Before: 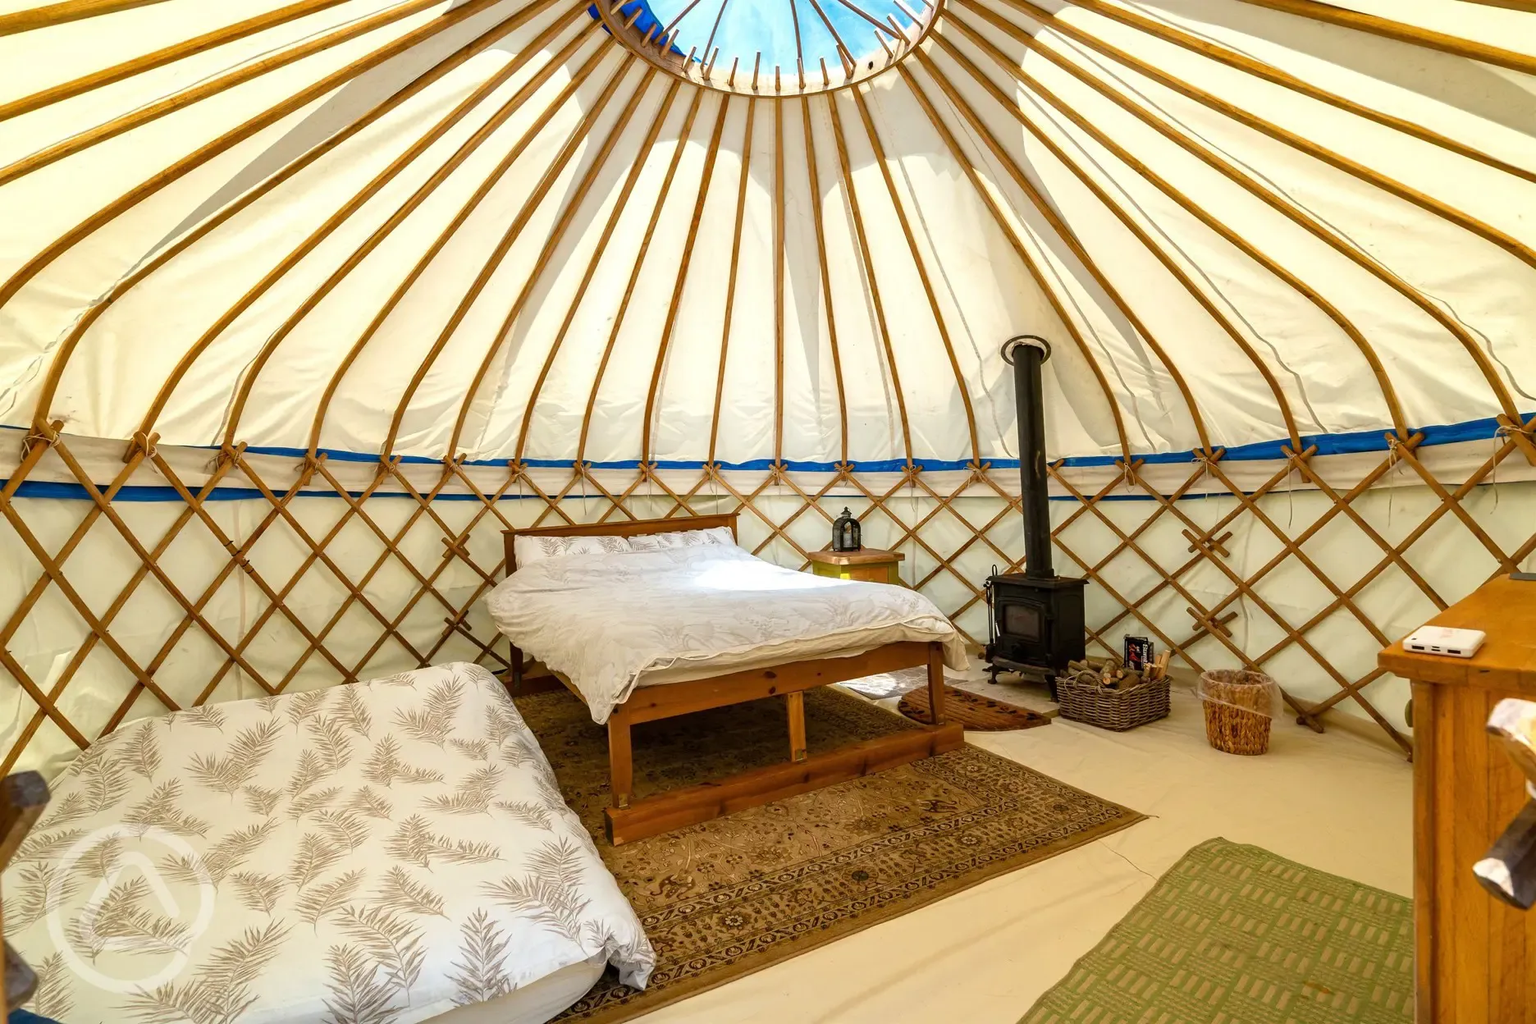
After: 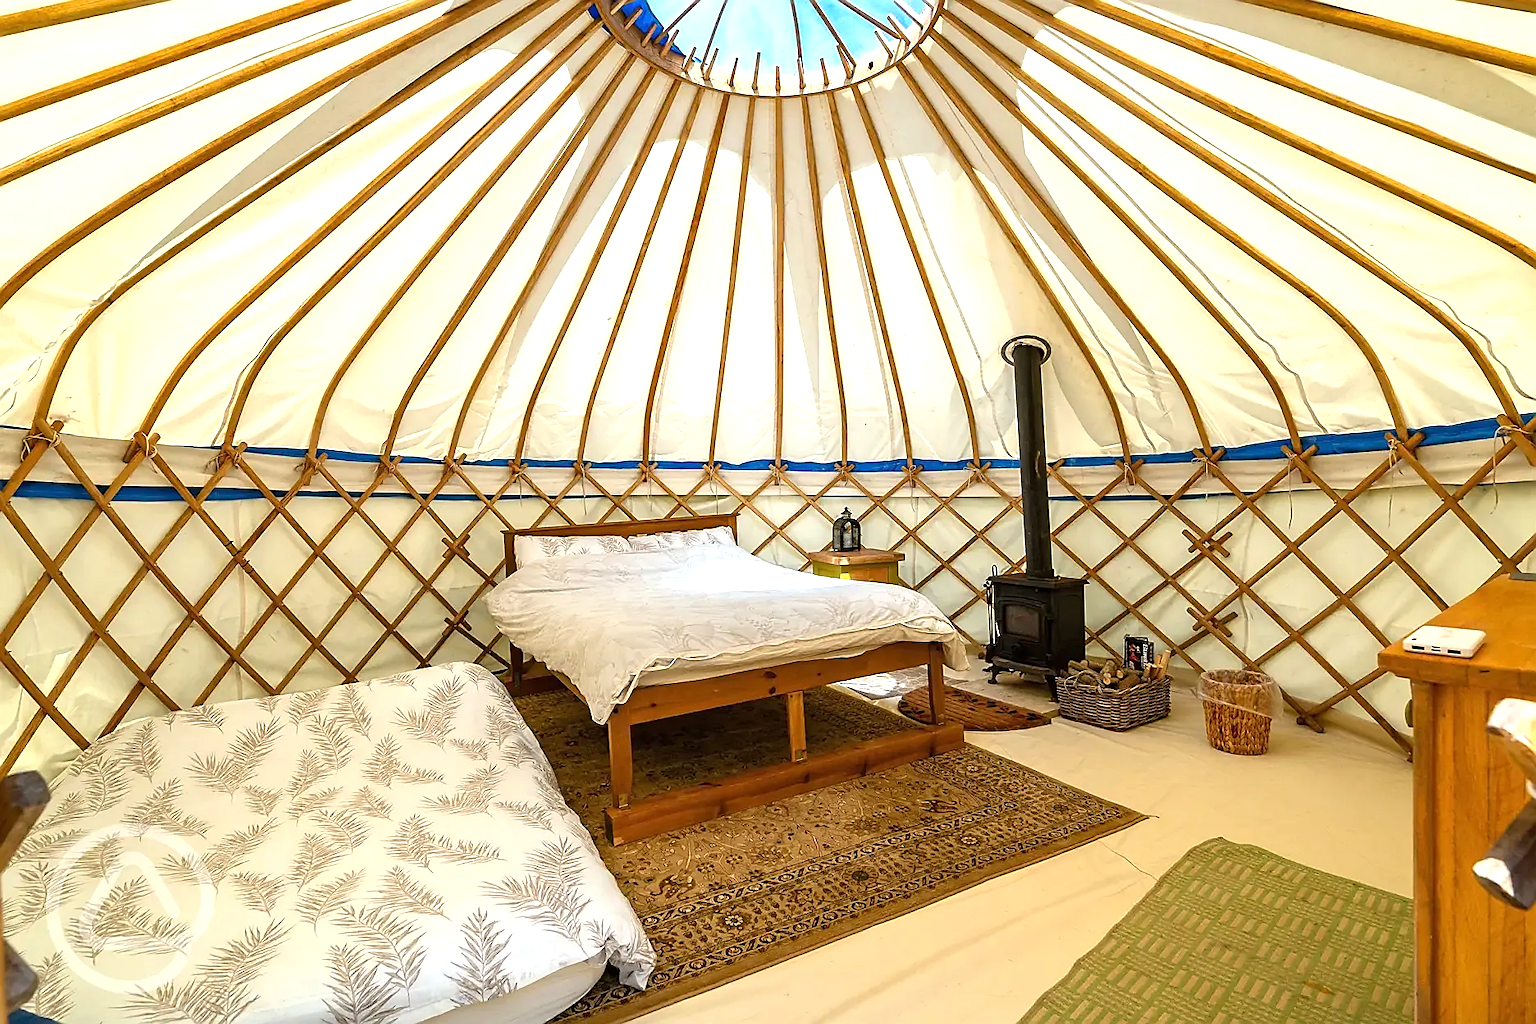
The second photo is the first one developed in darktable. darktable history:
exposure: exposure 0.377 EV, compensate exposure bias true, compensate highlight preservation false
sharpen: radius 1.358, amount 1.249, threshold 0.796
color correction: highlights b* -0.035
